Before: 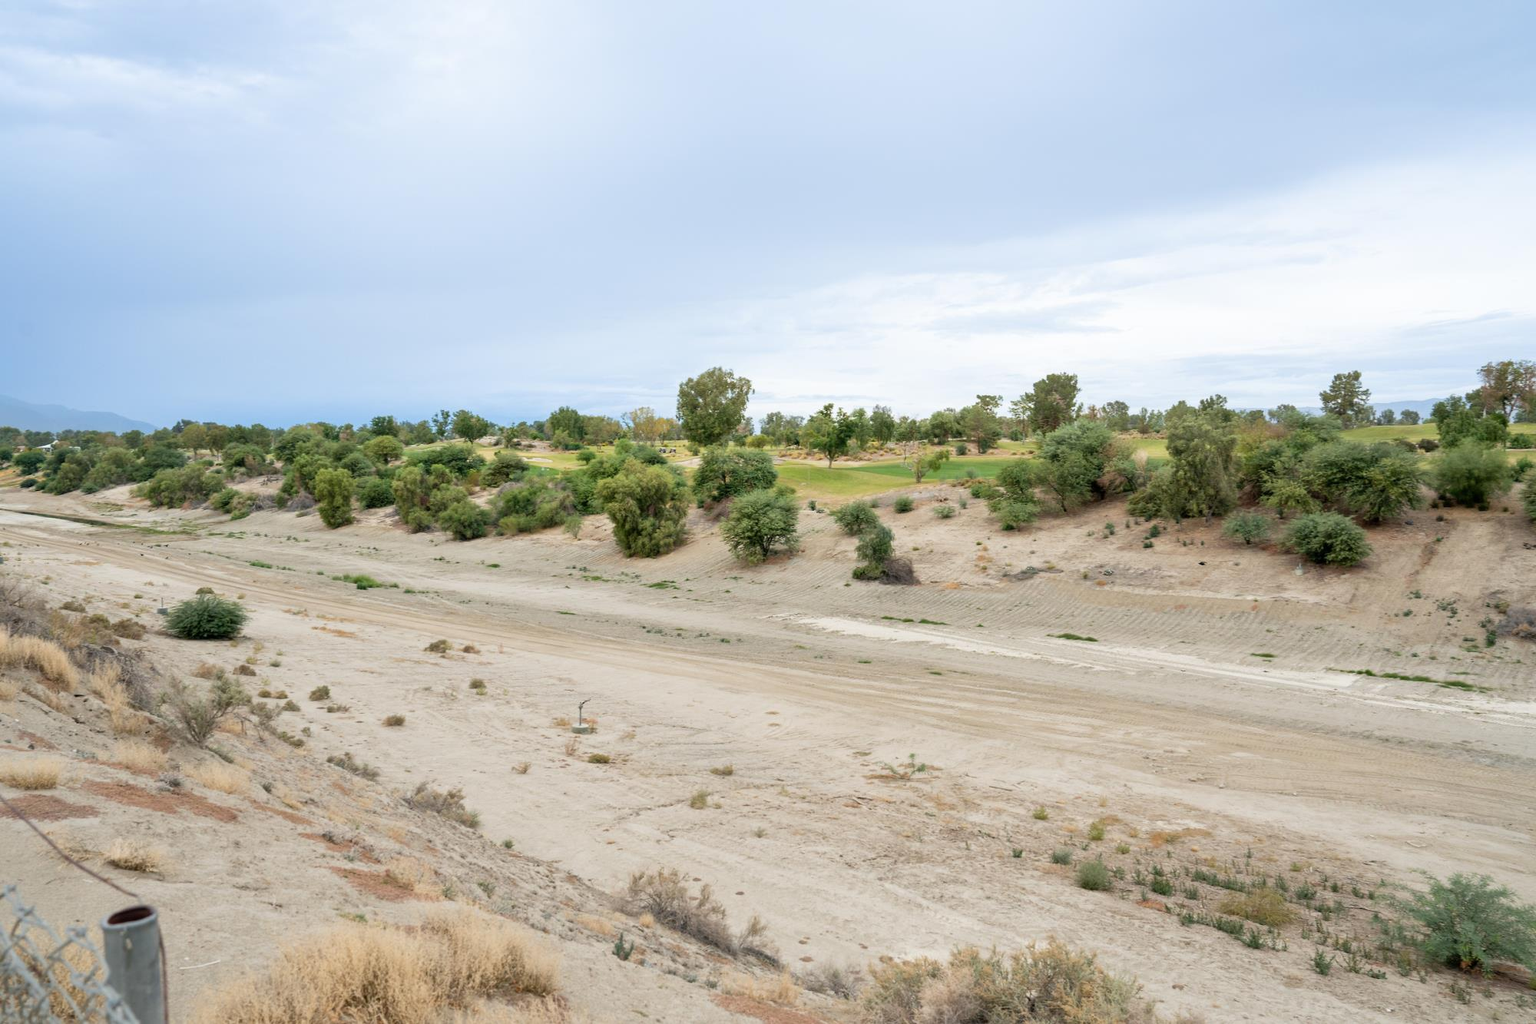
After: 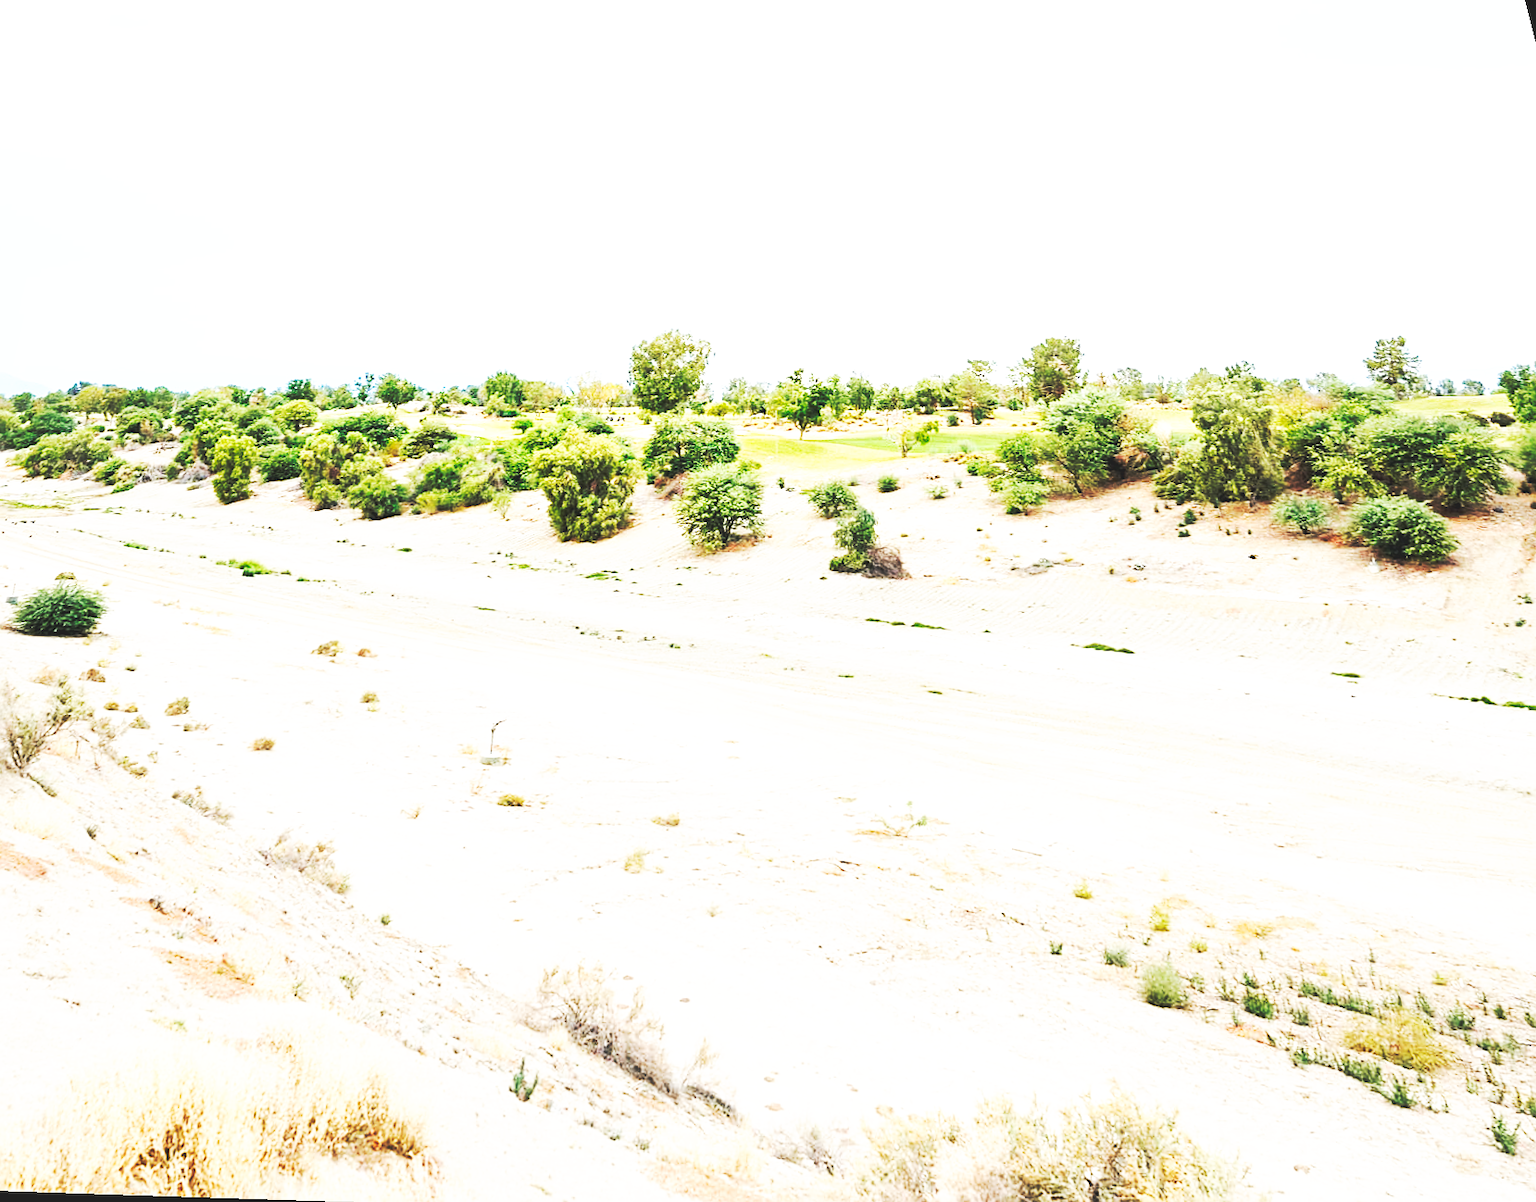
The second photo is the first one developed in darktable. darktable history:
exposure: exposure 0.566 EV, compensate highlight preservation false
base curve: curves: ch0 [(0, 0.015) (0.085, 0.116) (0.134, 0.298) (0.19, 0.545) (0.296, 0.764) (0.599, 0.982) (1, 1)], preserve colors none
rotate and perspective: rotation 0.72°, lens shift (vertical) -0.352, lens shift (horizontal) -0.051, crop left 0.152, crop right 0.859, crop top 0.019, crop bottom 0.964
sharpen: on, module defaults
